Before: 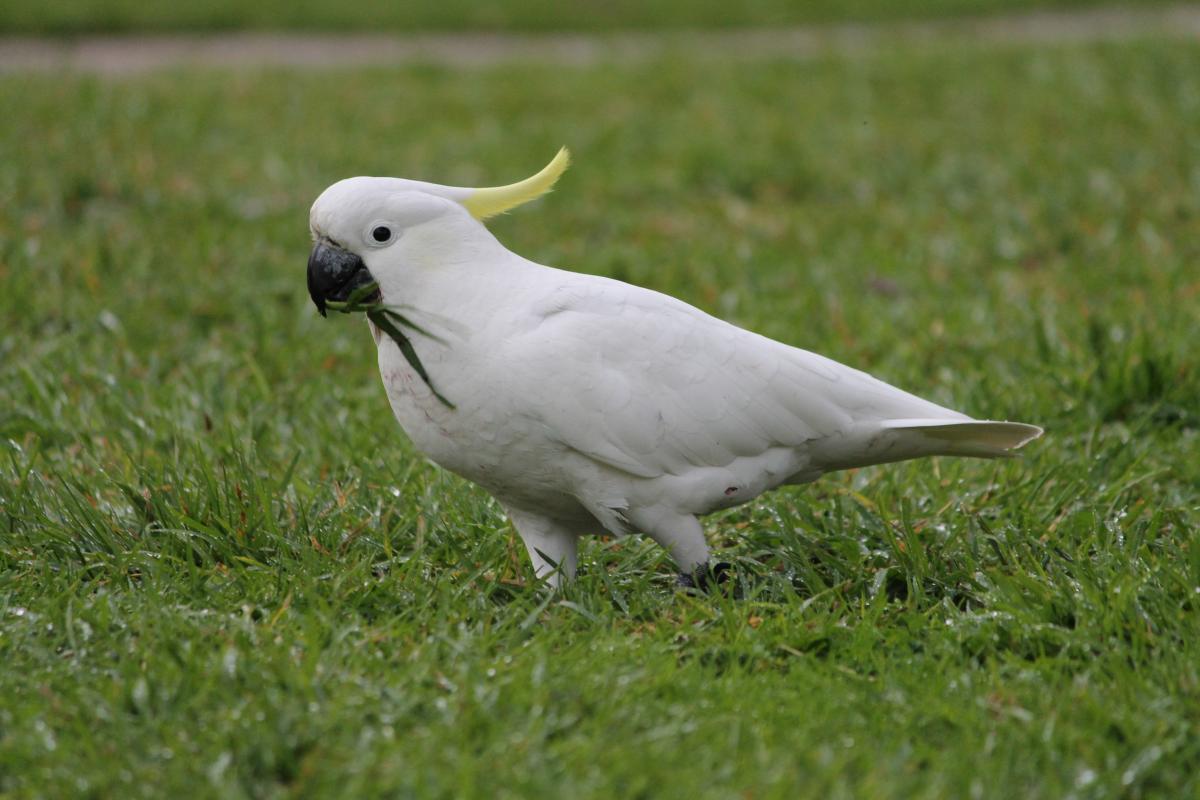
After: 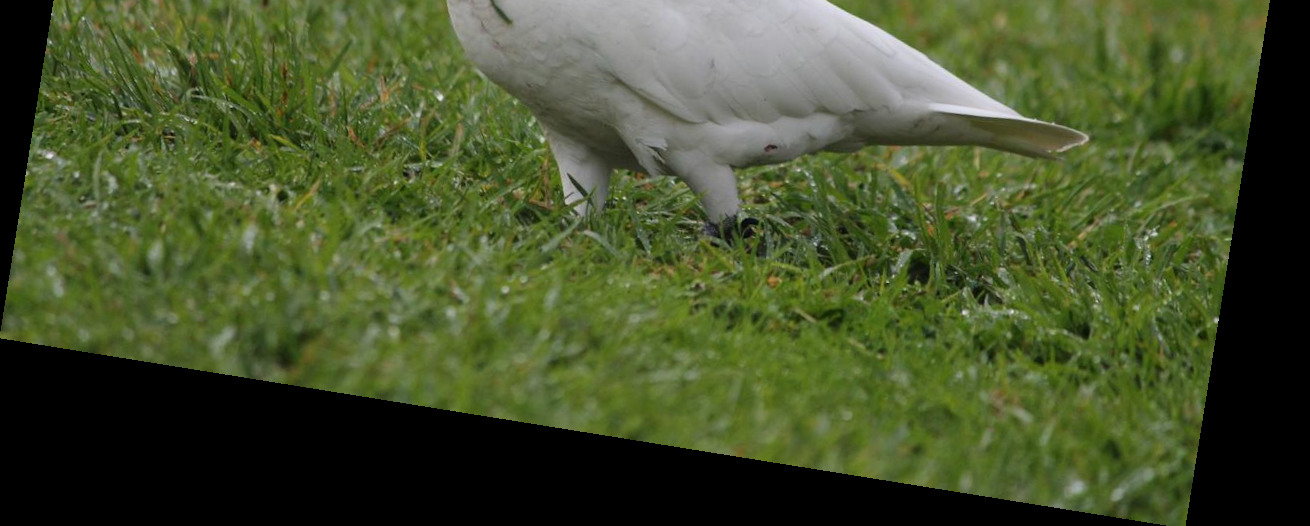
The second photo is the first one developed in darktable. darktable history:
crop and rotate: top 46.237%
fill light: on, module defaults
rotate and perspective: rotation 9.12°, automatic cropping off
